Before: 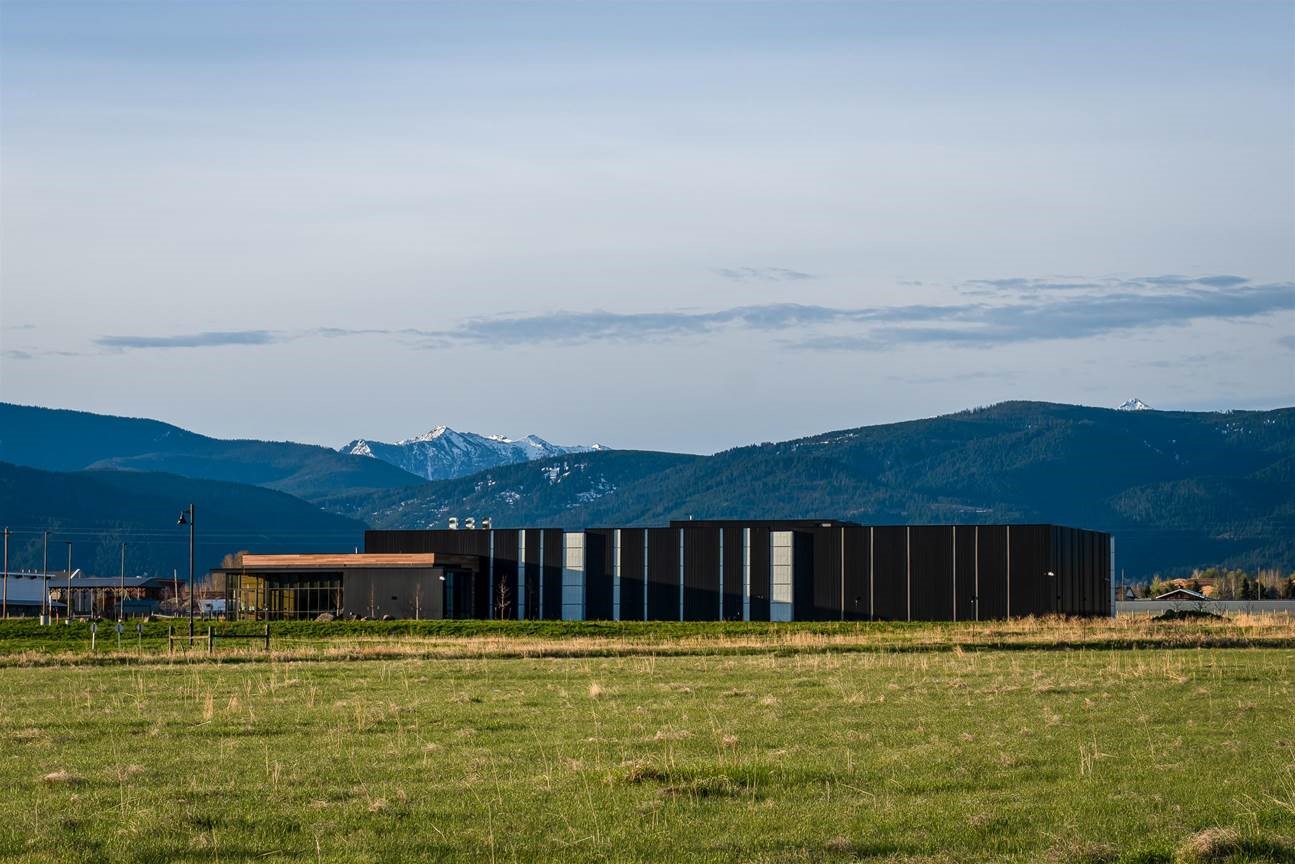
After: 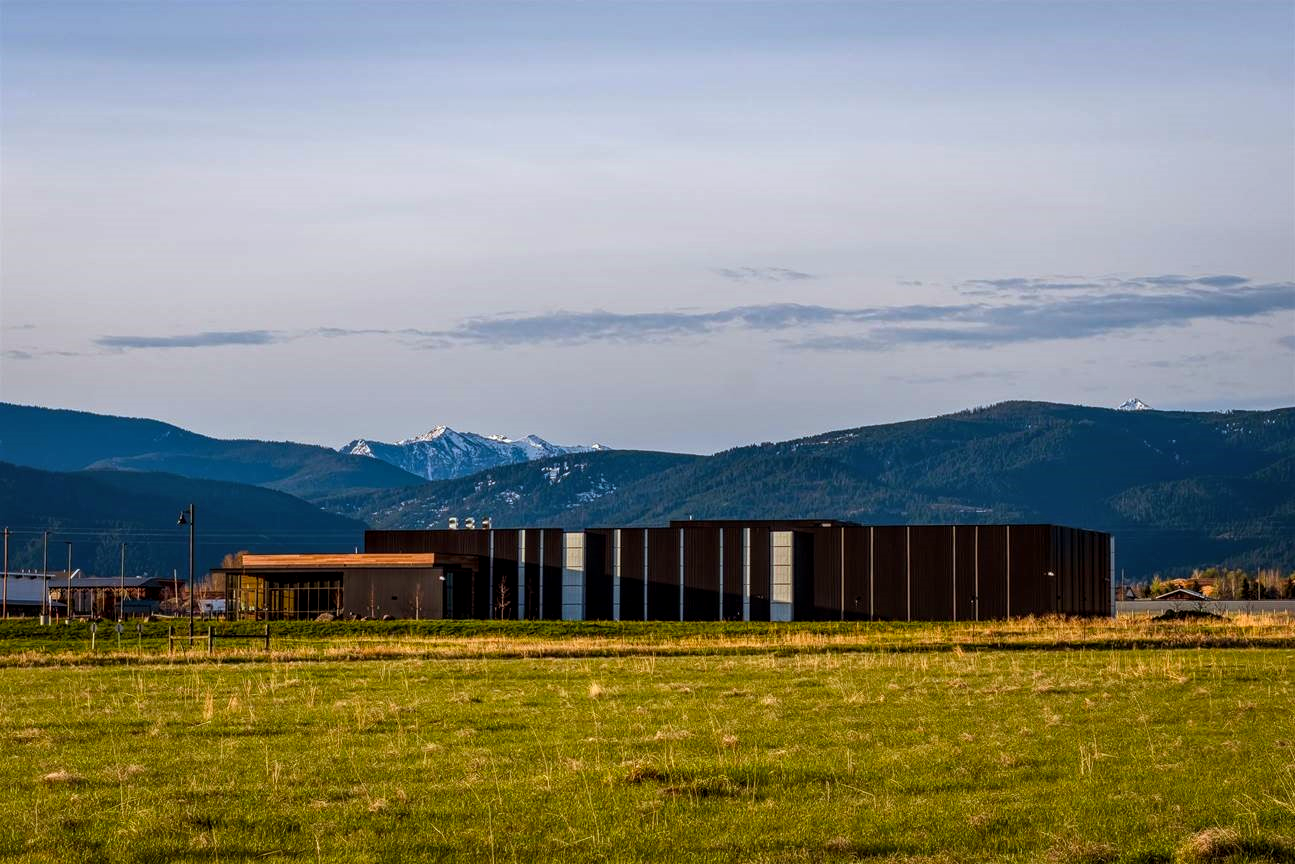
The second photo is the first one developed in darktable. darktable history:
color balance: output saturation 120%
rgb levels: mode RGB, independent channels, levels [[0, 0.5, 1], [0, 0.521, 1], [0, 0.536, 1]]
local contrast: on, module defaults
